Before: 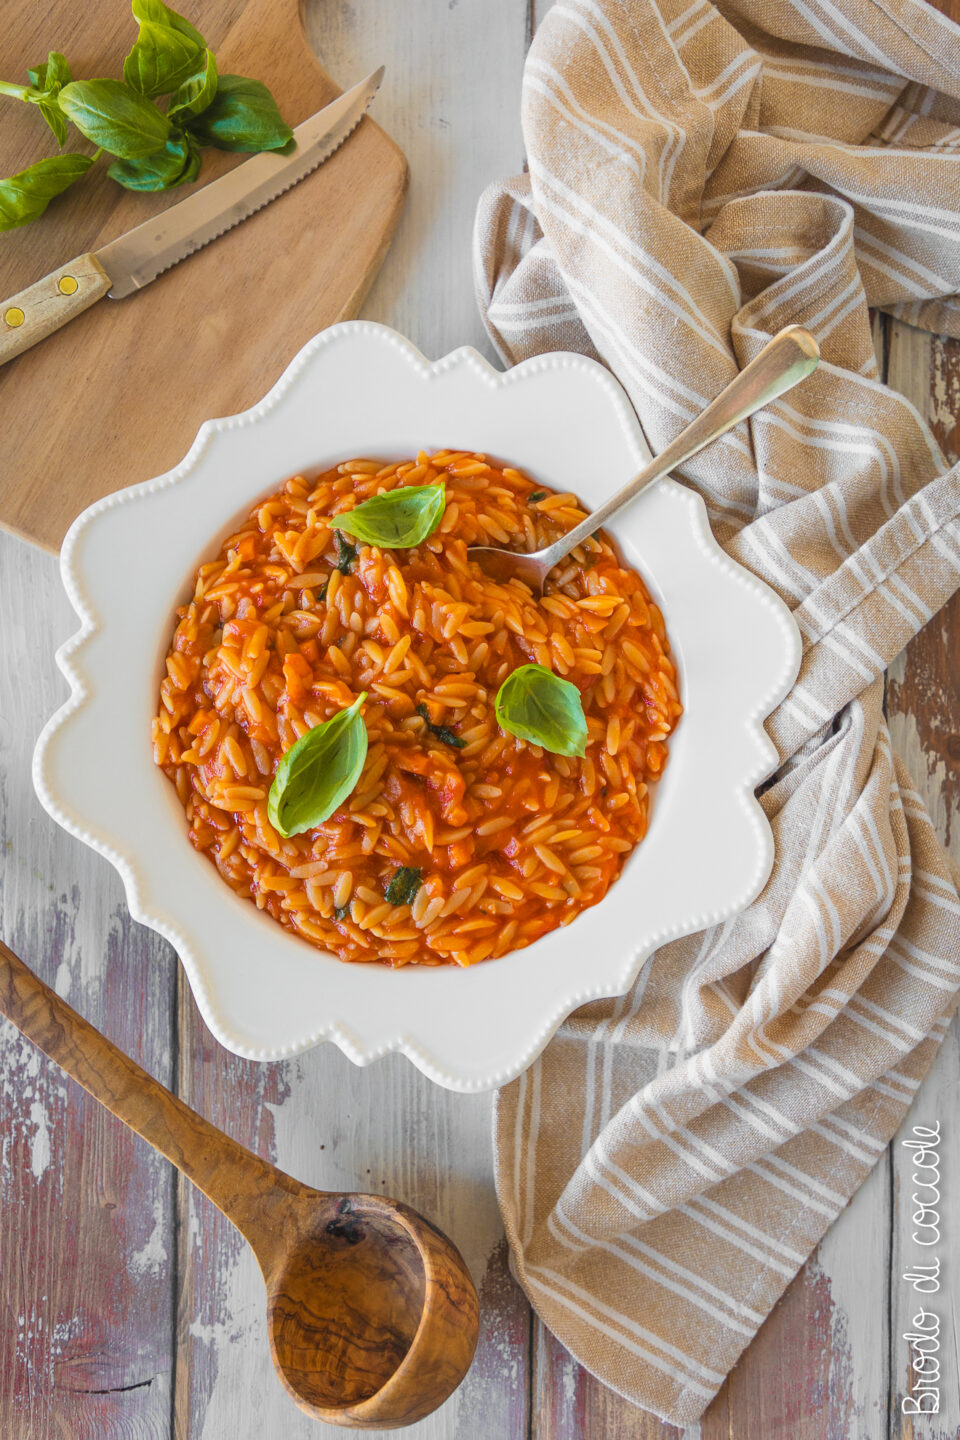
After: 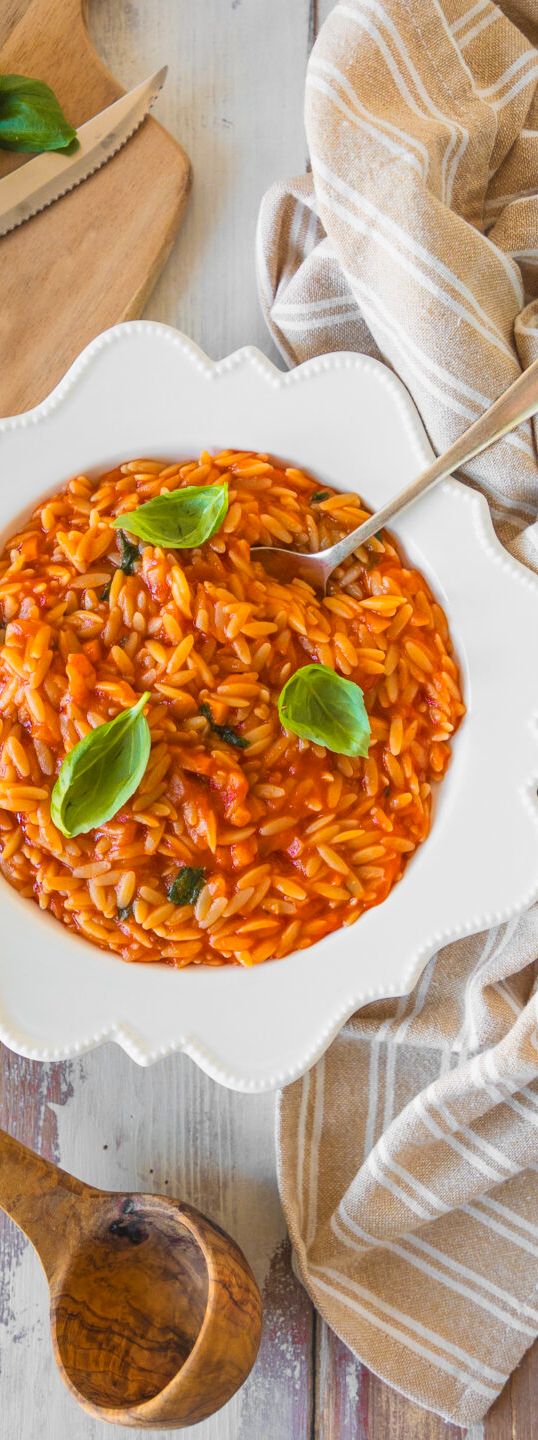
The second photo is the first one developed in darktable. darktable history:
tone equalizer: smoothing 1
contrast brightness saturation: contrast 0.1, brightness 0.025, saturation 0.094
crop and rotate: left 22.69%, right 21.173%
